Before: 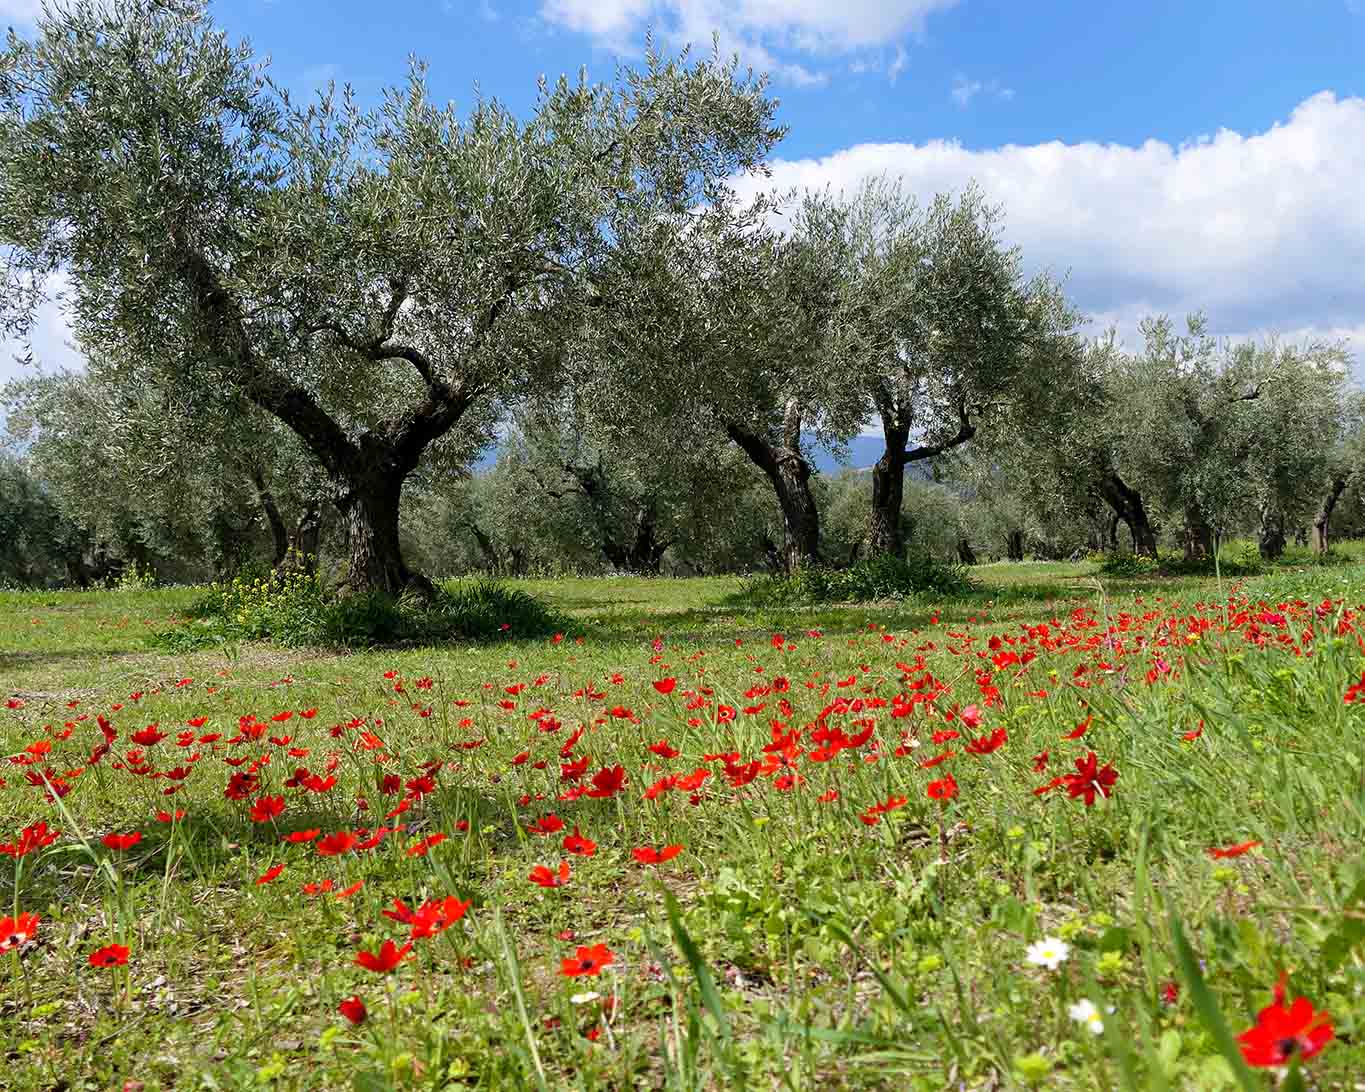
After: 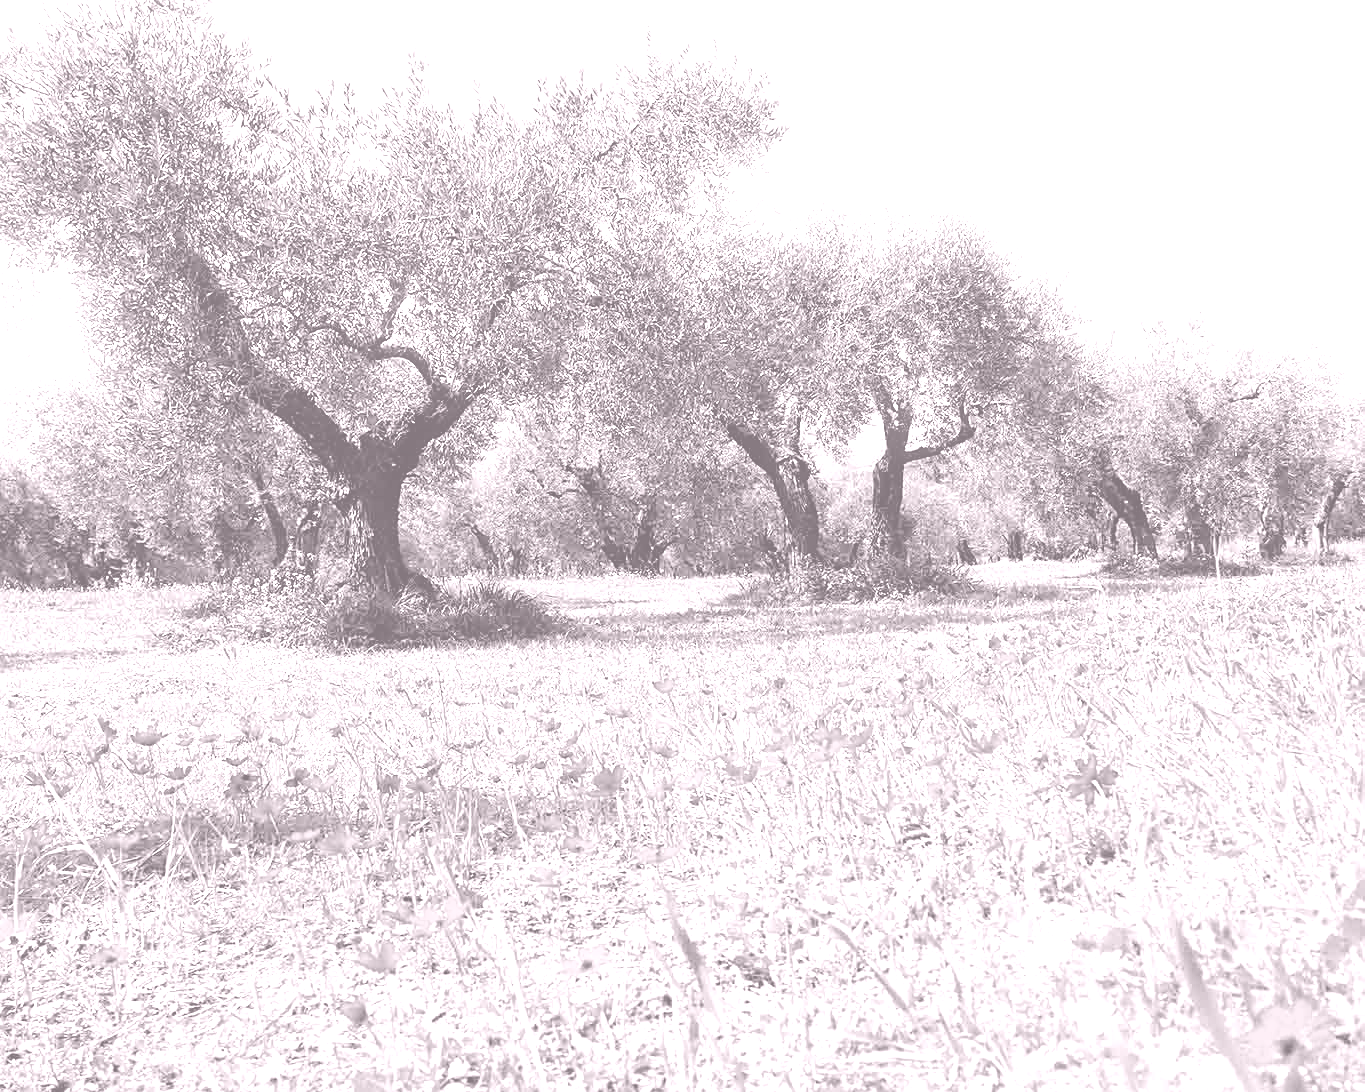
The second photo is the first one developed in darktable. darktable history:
bloom: size 5%, threshold 95%, strength 15%
sharpen: amount 0.2
colorize: hue 25.2°, saturation 83%, source mix 82%, lightness 79%, version 1
